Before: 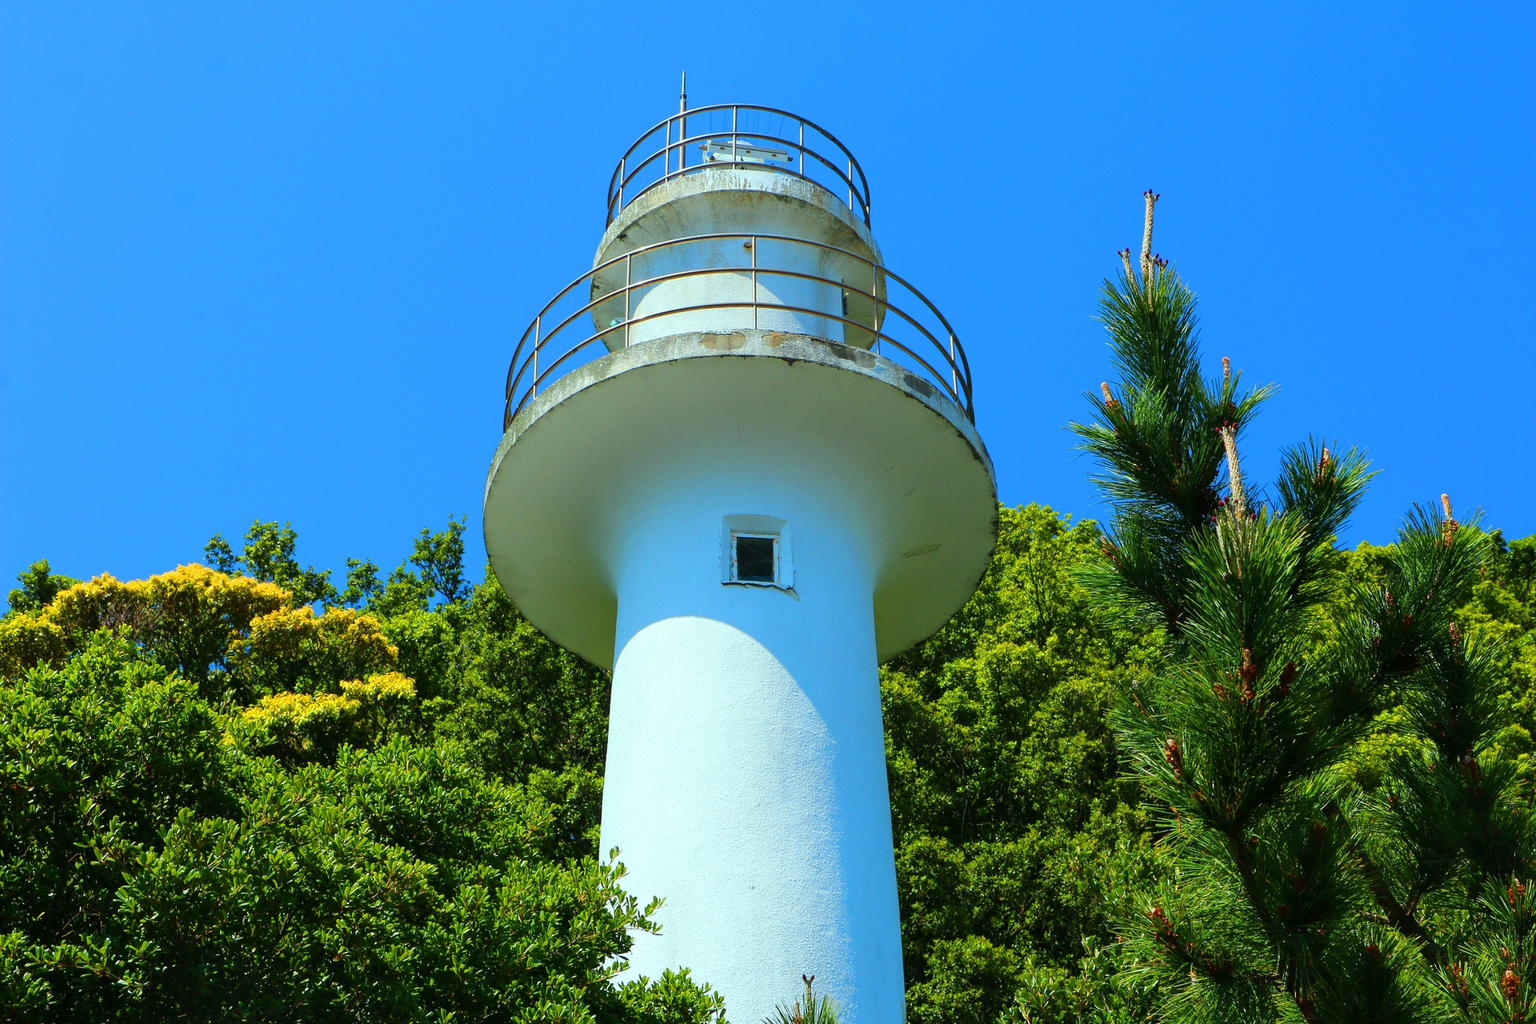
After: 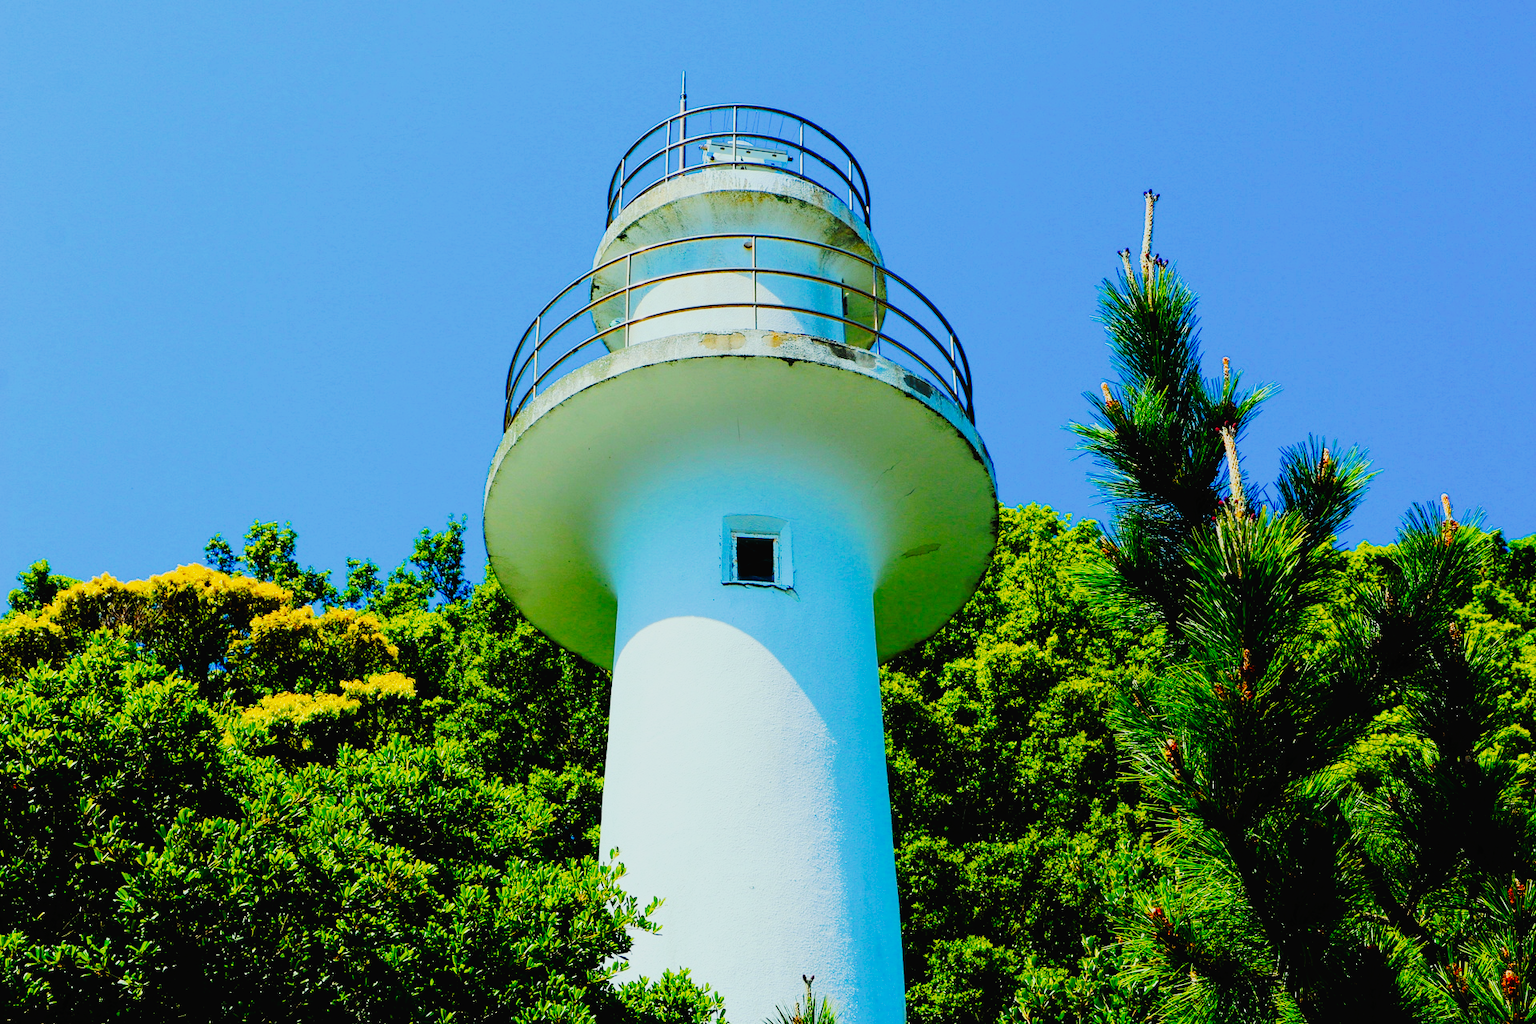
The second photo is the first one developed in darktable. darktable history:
filmic rgb: black relative exposure -7.75 EV, white relative exposure 4.4 EV, threshold 3 EV, hardness 3.76, latitude 38.11%, contrast 0.966, highlights saturation mix 10%, shadows ↔ highlights balance 4.59%, color science v4 (2020), enable highlight reconstruction true
tone curve: curves: ch0 [(0, 0) (0.003, 0.017) (0.011, 0.017) (0.025, 0.017) (0.044, 0.019) (0.069, 0.03) (0.1, 0.046) (0.136, 0.066) (0.177, 0.104) (0.224, 0.151) (0.277, 0.231) (0.335, 0.321) (0.399, 0.454) (0.468, 0.567) (0.543, 0.674) (0.623, 0.763) (0.709, 0.82) (0.801, 0.872) (0.898, 0.934) (1, 1)], preserve colors none
